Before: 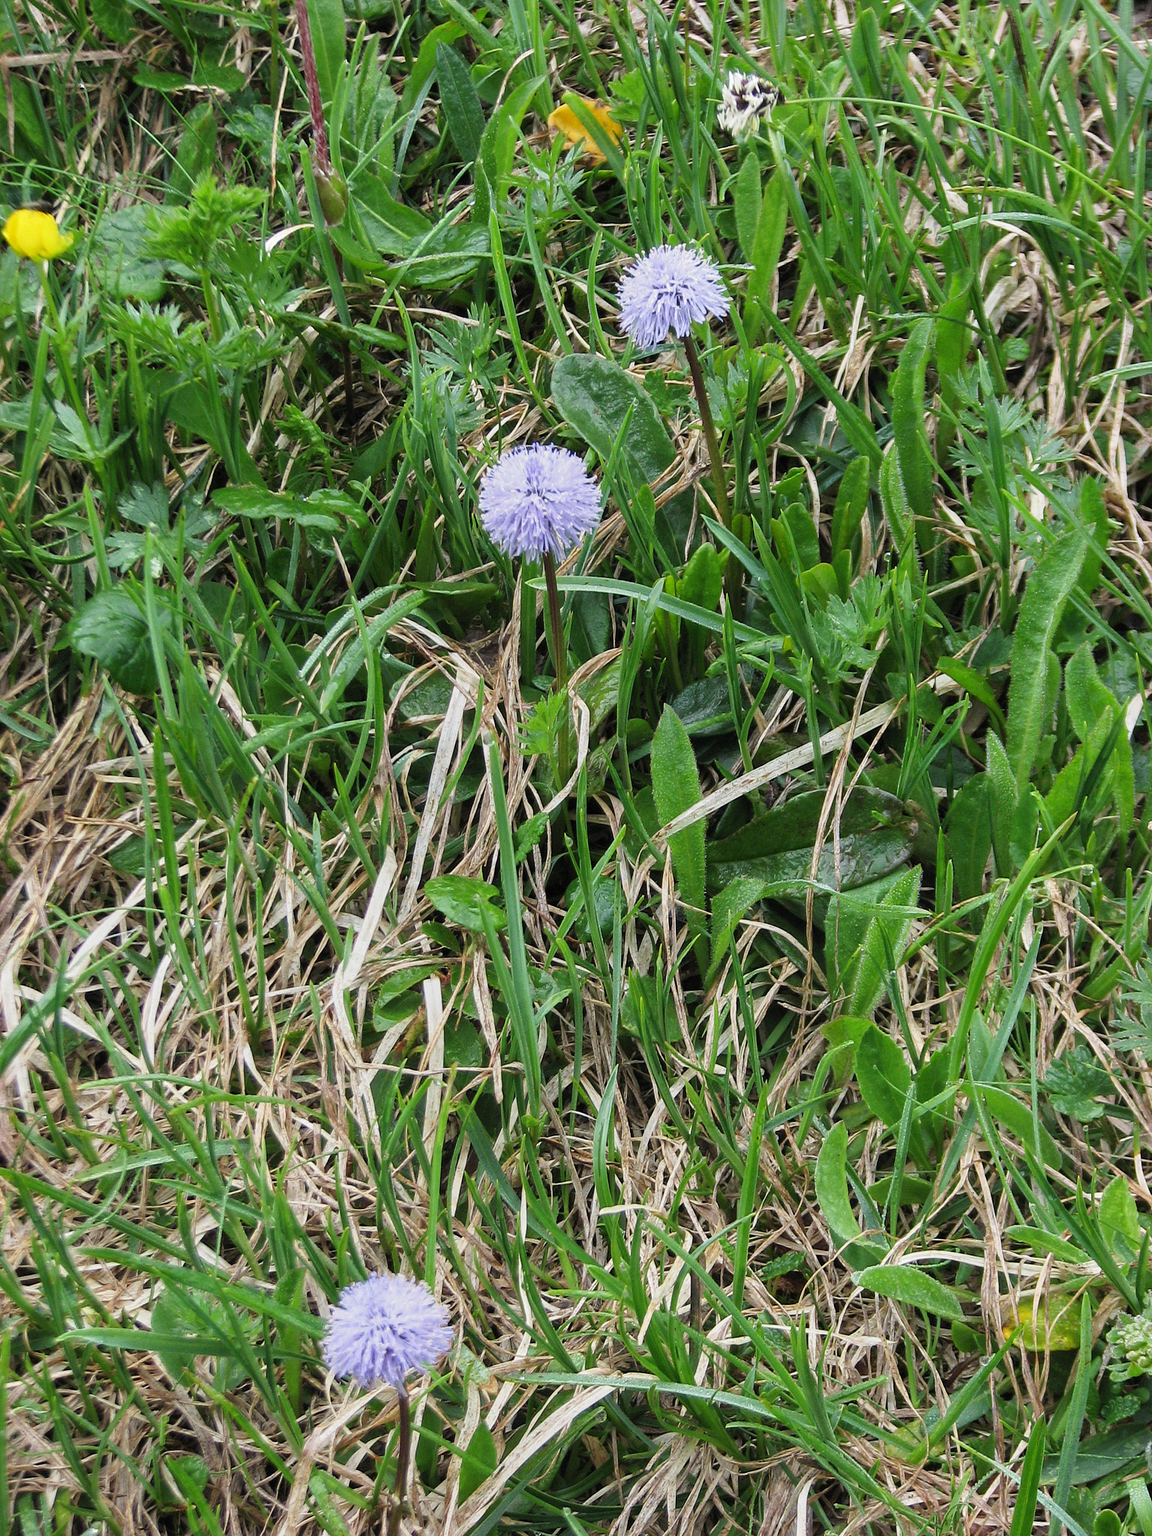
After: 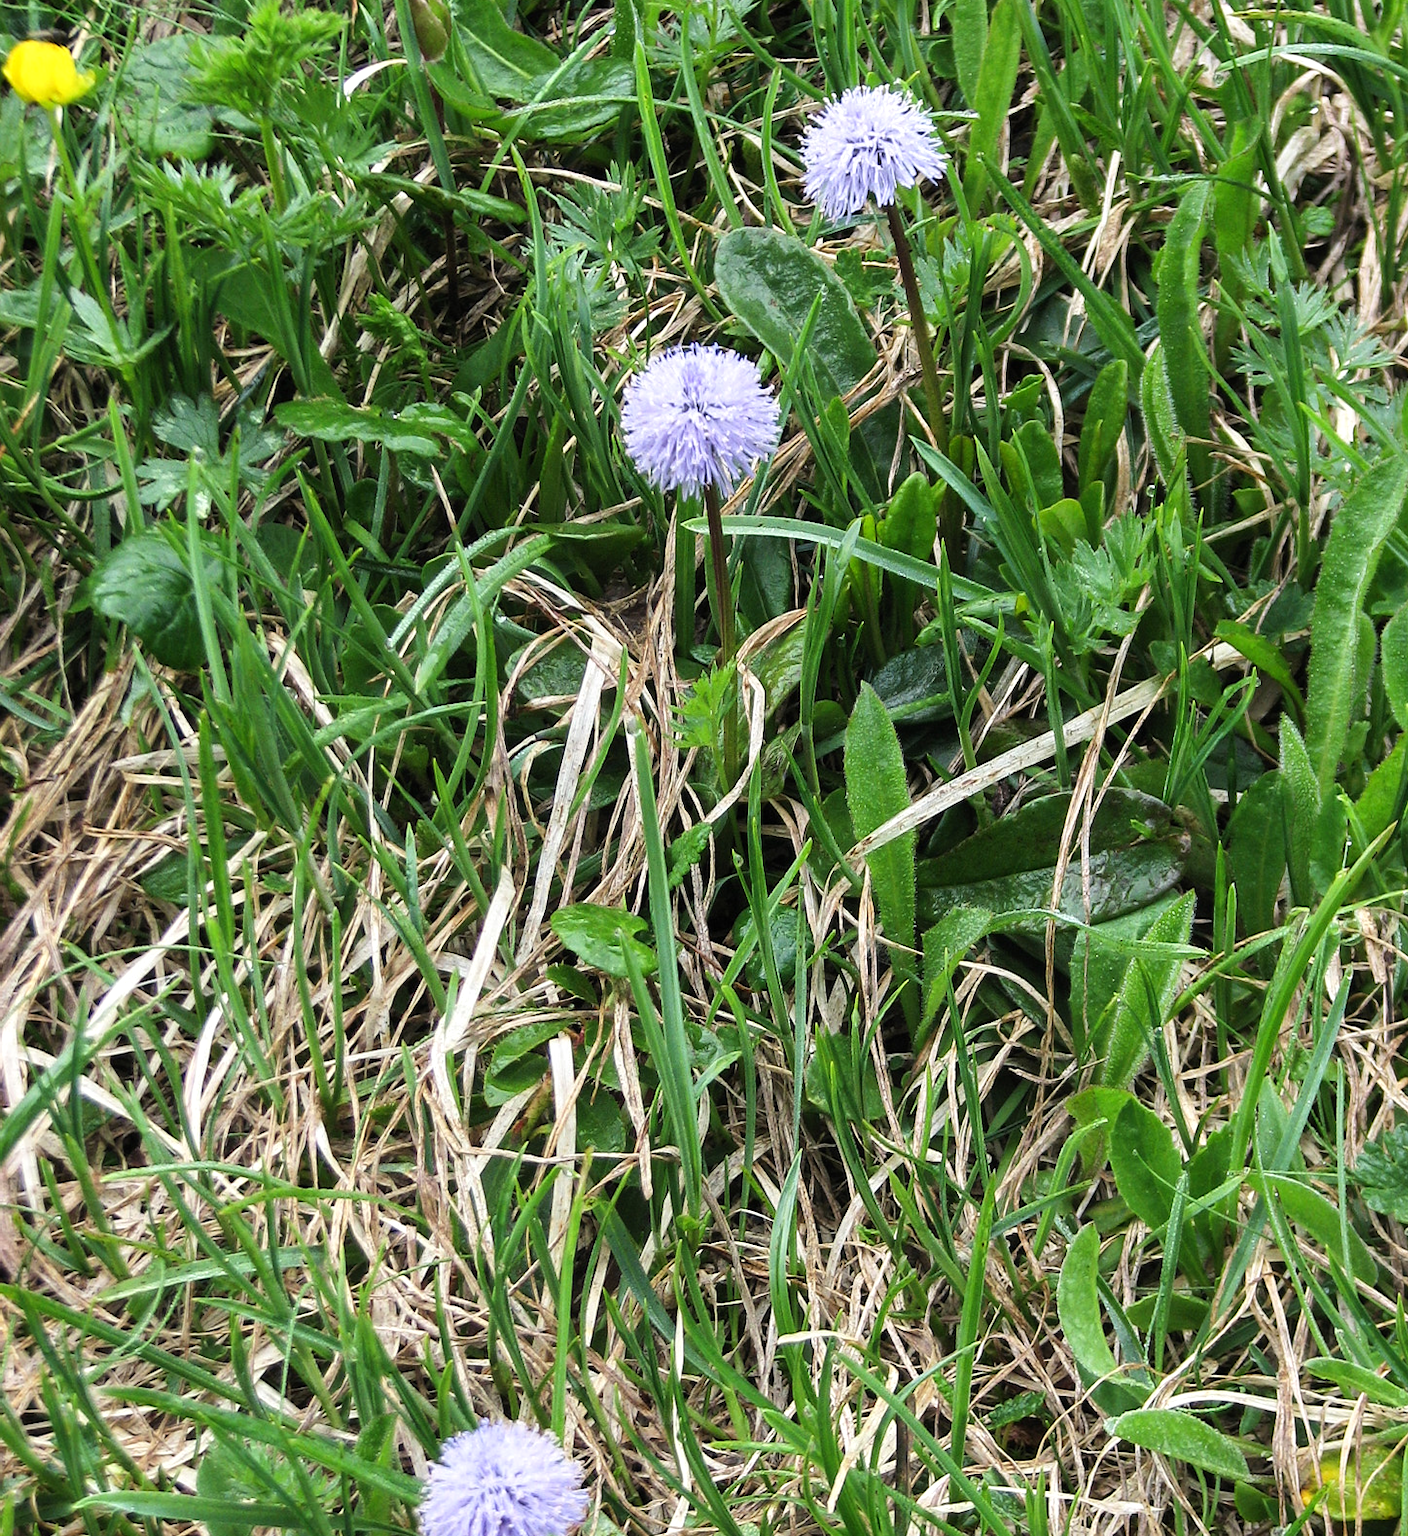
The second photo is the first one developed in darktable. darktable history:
tone equalizer: -8 EV -0.417 EV, -7 EV -0.389 EV, -6 EV -0.333 EV, -5 EV -0.222 EV, -3 EV 0.222 EV, -2 EV 0.333 EV, -1 EV 0.389 EV, +0 EV 0.417 EV, edges refinement/feathering 500, mask exposure compensation -1.57 EV, preserve details no
crop and rotate: angle 0.03°, top 11.643%, right 5.651%, bottom 11.189%
